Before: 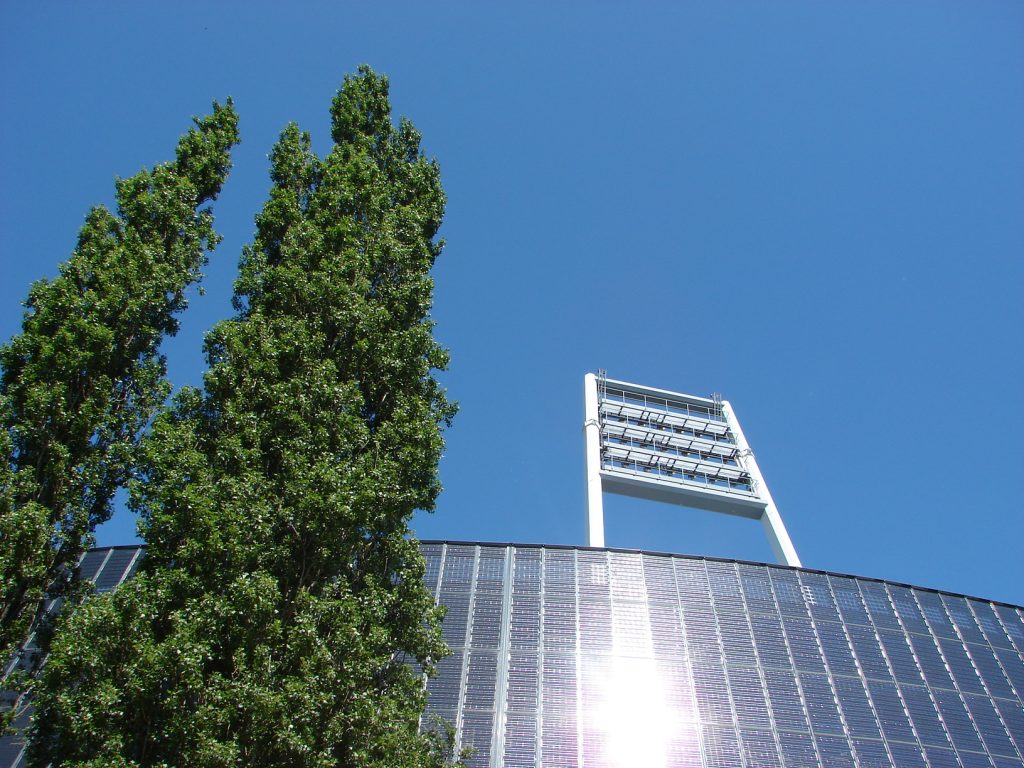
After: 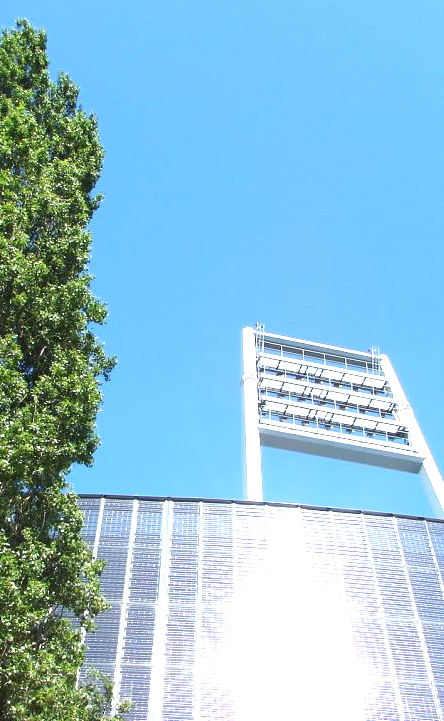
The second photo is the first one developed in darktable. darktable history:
exposure: black level correction 0, exposure 1.379 EV, compensate exposure bias true, compensate highlight preservation false
crop: left 33.452%, top 6.025%, right 23.155%
